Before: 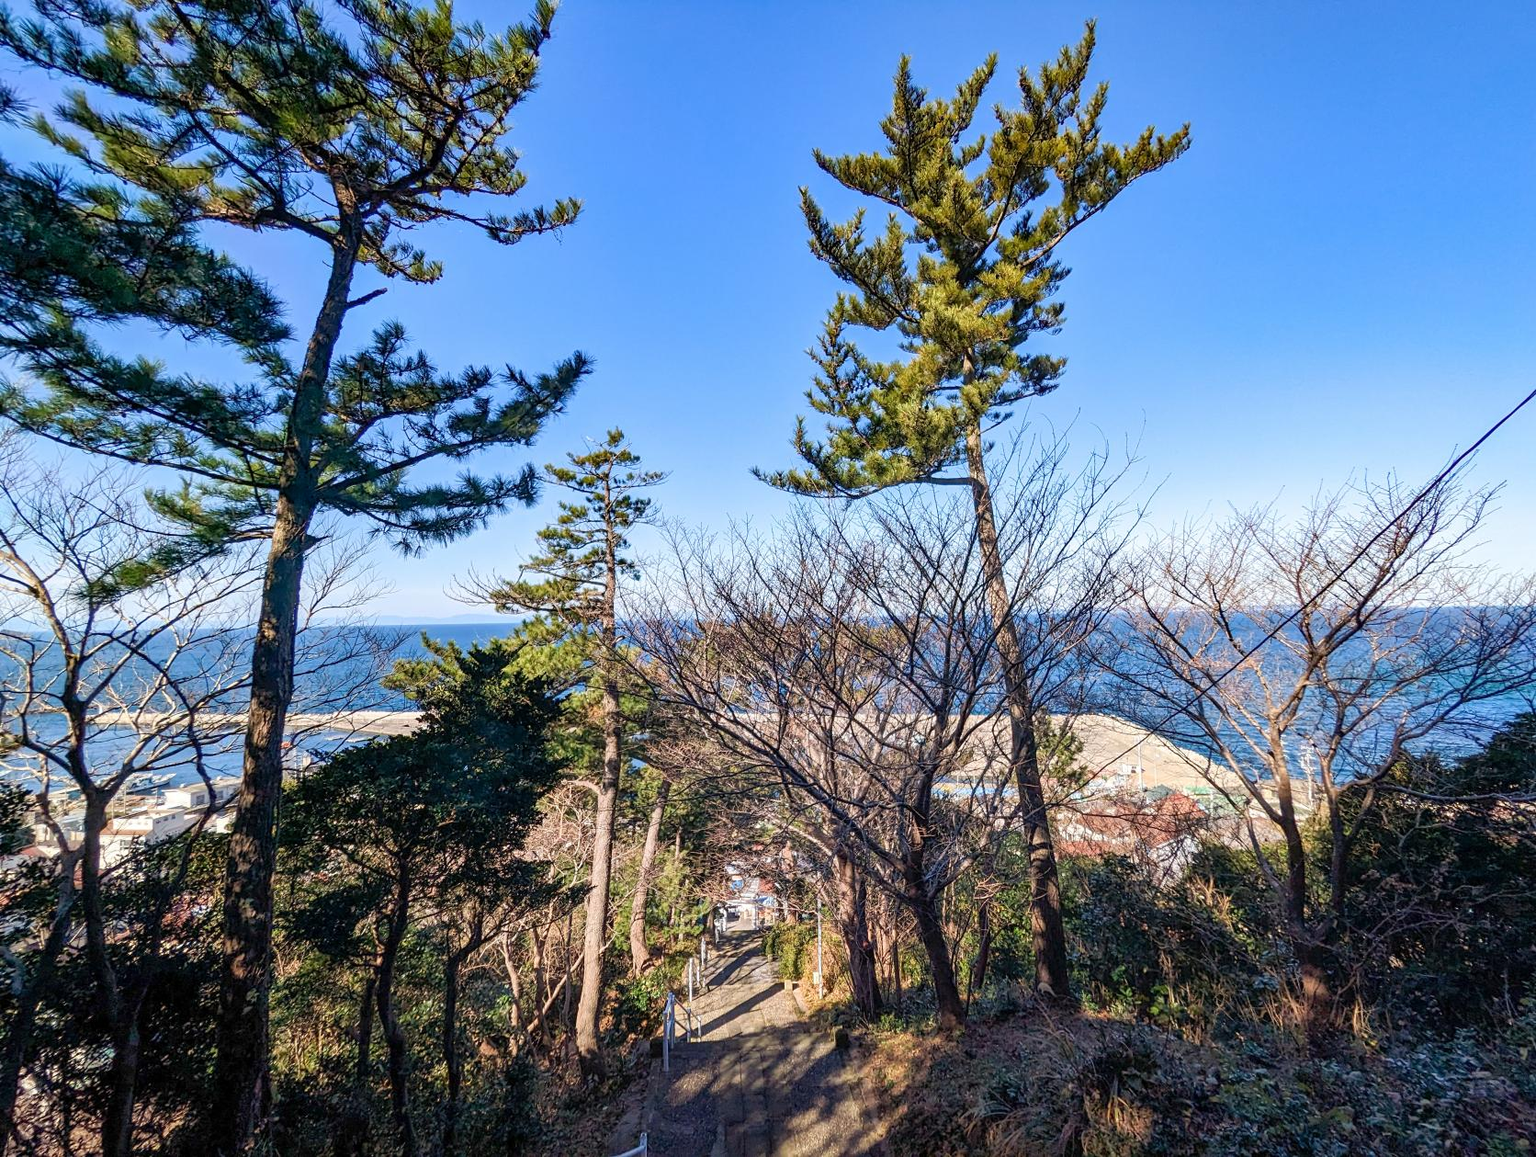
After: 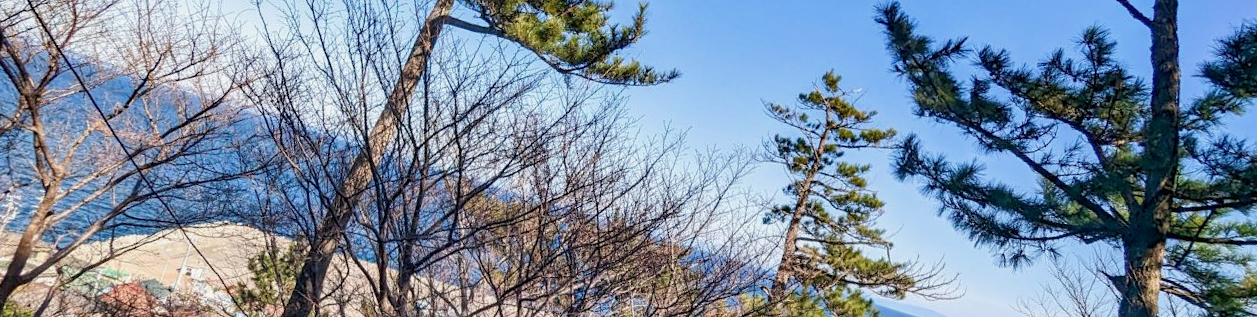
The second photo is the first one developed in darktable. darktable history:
local contrast: highlights 100%, shadows 100%, detail 120%, midtone range 0.2
crop and rotate: angle 16.12°, top 30.835%, bottom 35.653%
exposure: exposure -0.177 EV, compensate highlight preservation false
